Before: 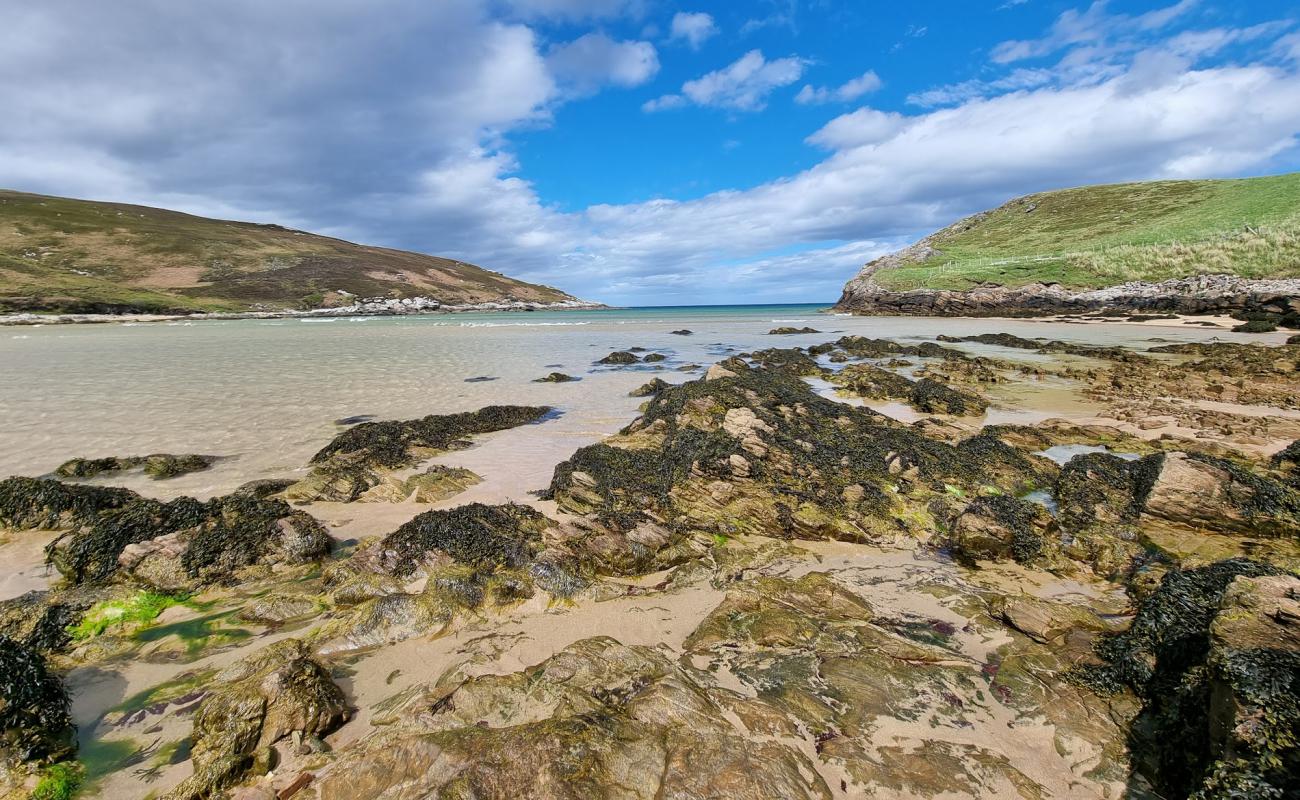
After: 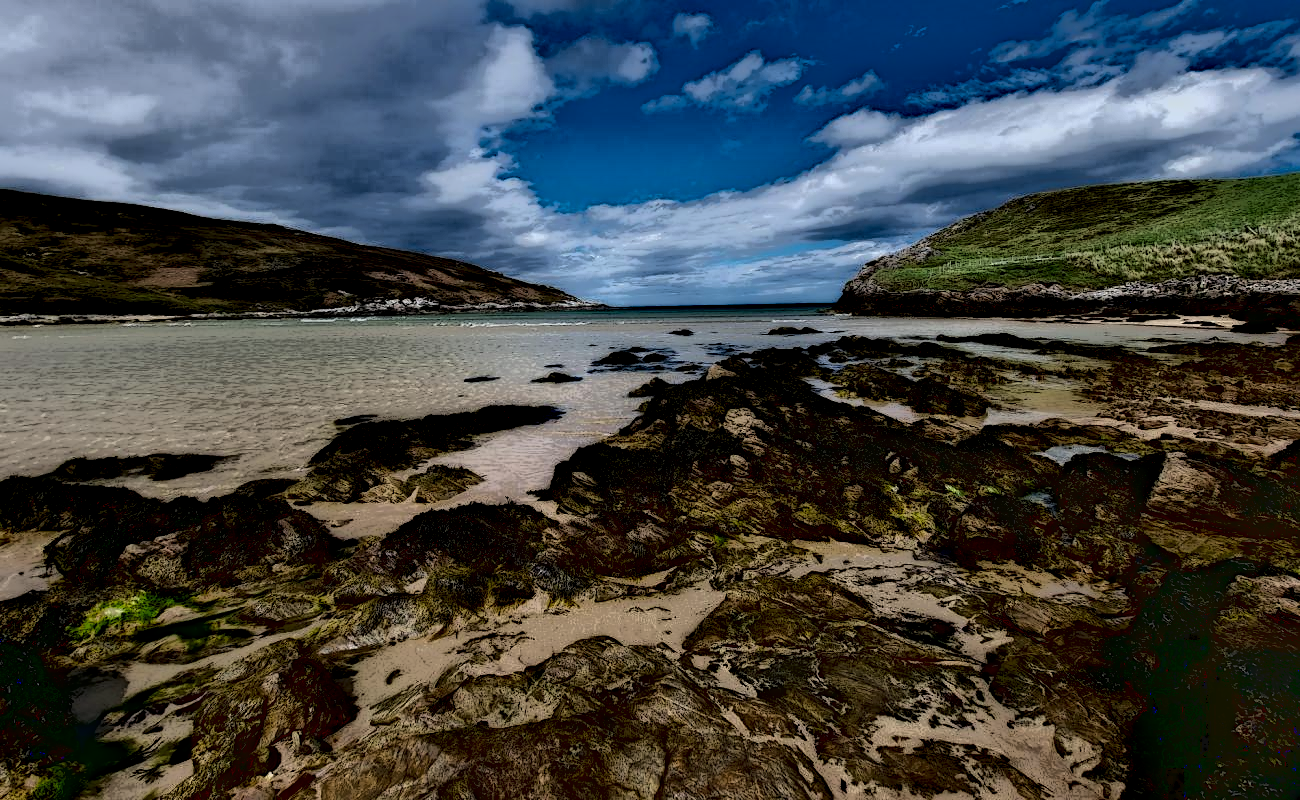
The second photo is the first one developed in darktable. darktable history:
local contrast: highlights 5%, shadows 242%, detail 164%, midtone range 0.008
base curve: curves: ch0 [(0, 0.036) (0.083, 0.04) (0.804, 1)]
